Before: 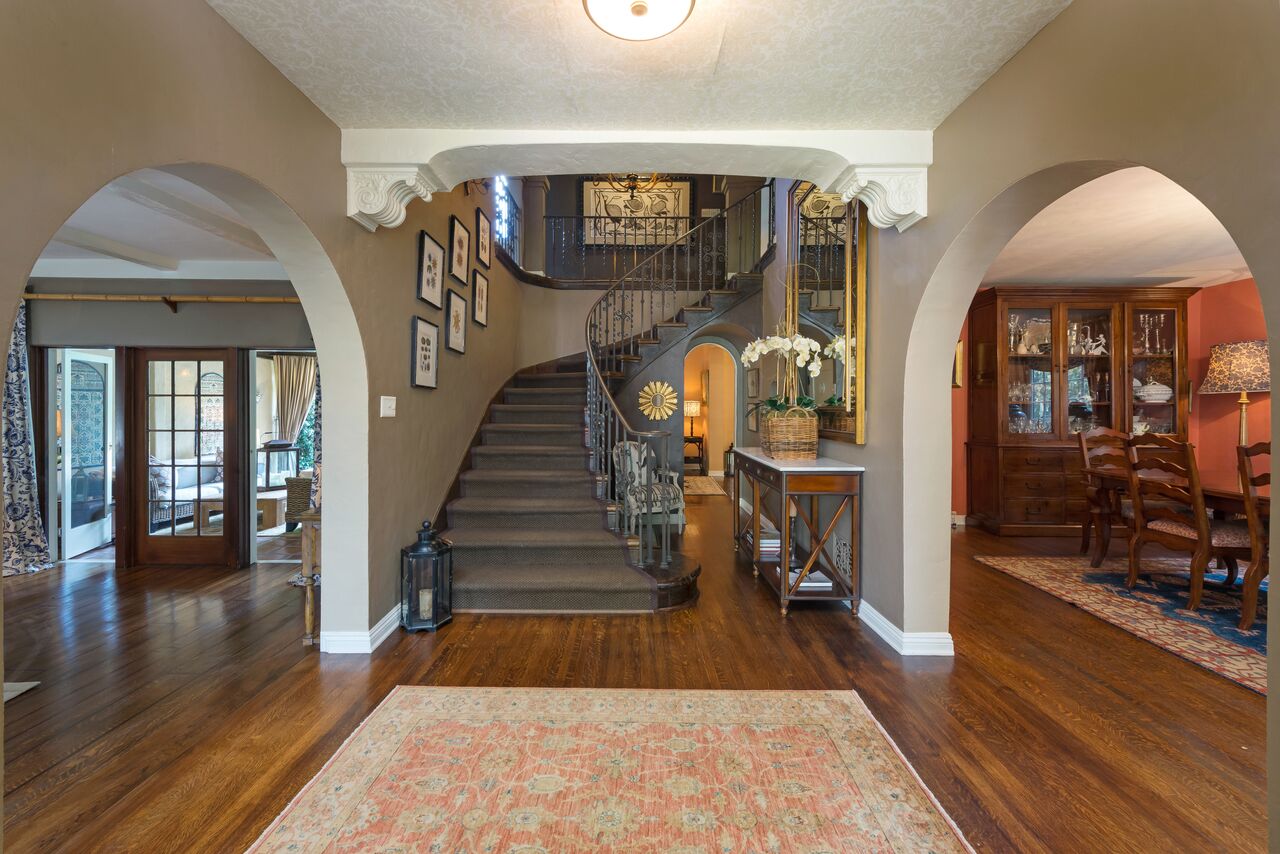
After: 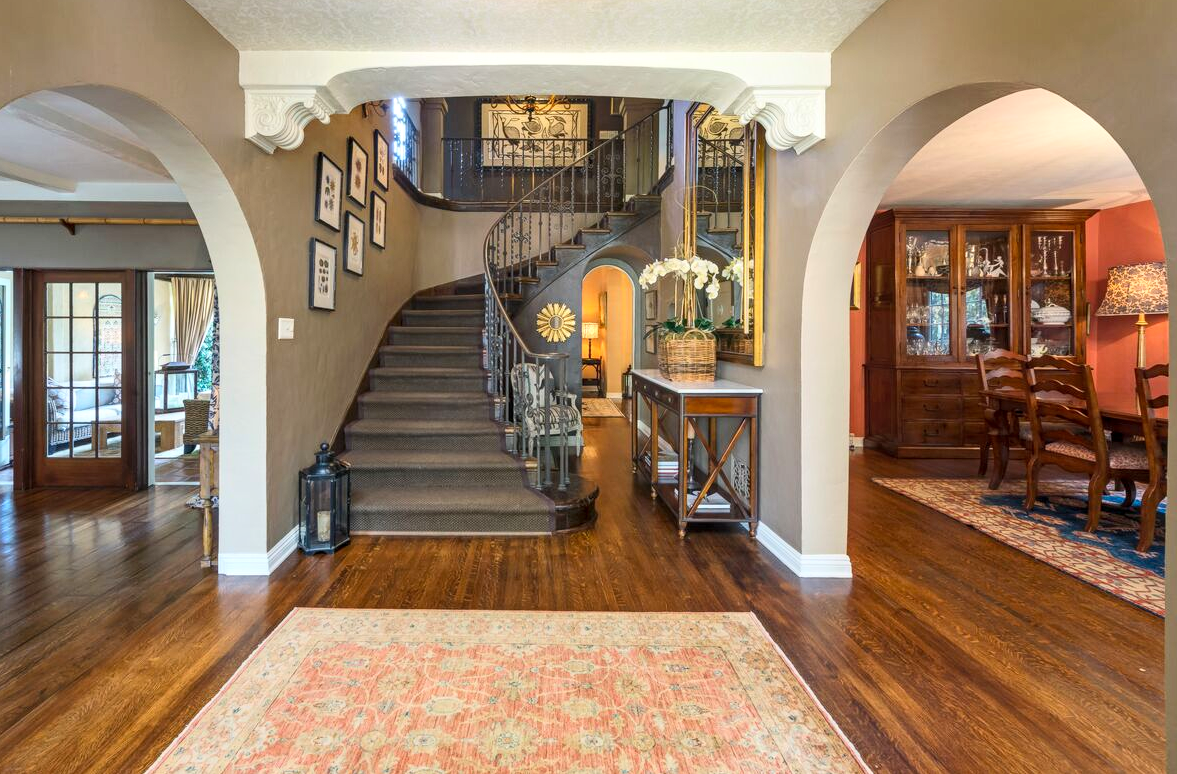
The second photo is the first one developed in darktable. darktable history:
crop and rotate: left 8.019%, top 9.301%
local contrast: on, module defaults
contrast brightness saturation: contrast 0.196, brightness 0.167, saturation 0.219
